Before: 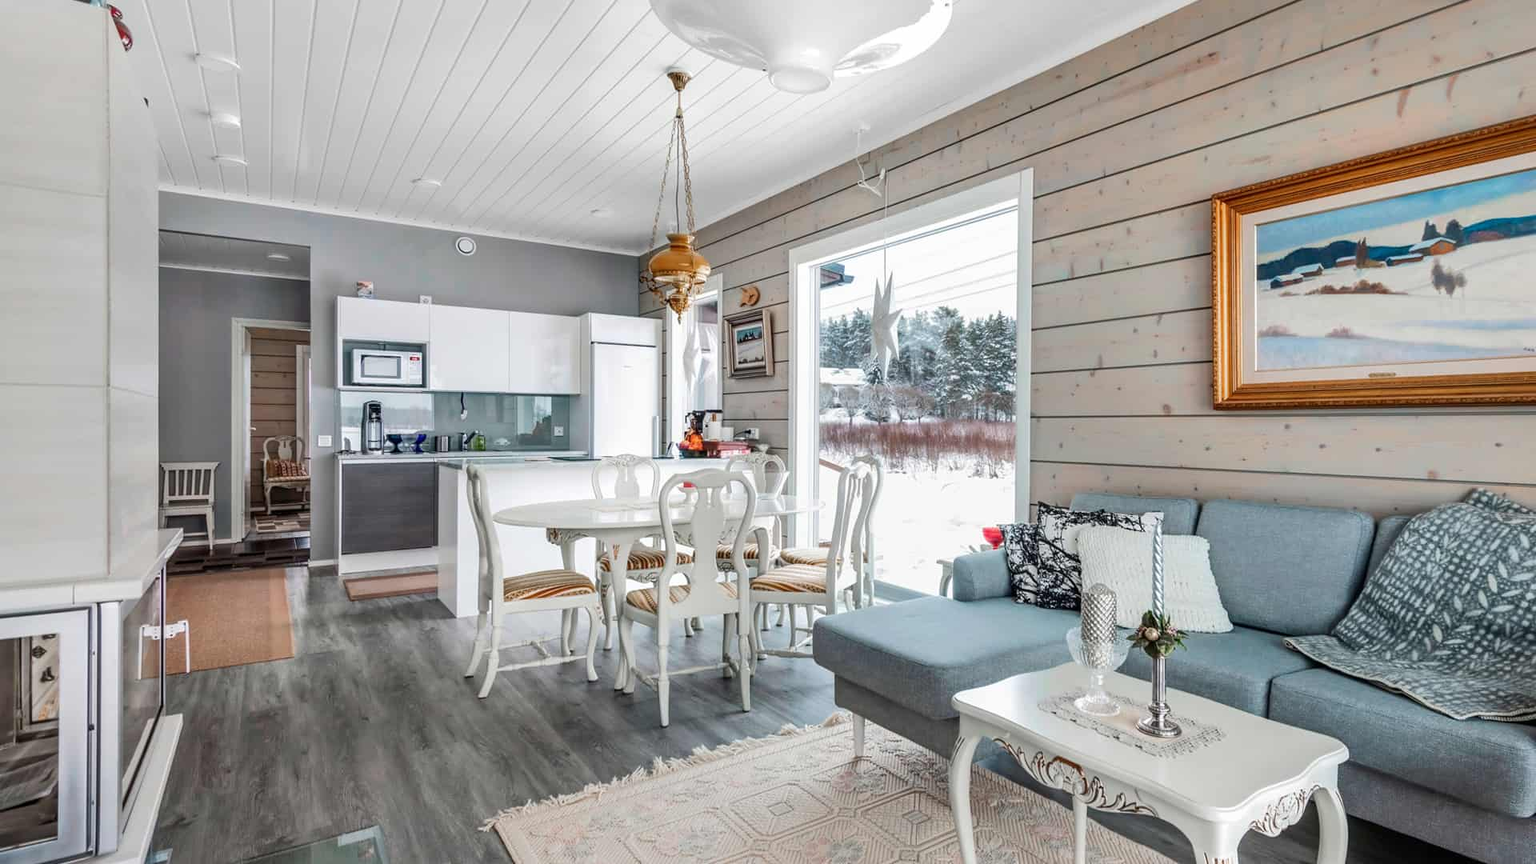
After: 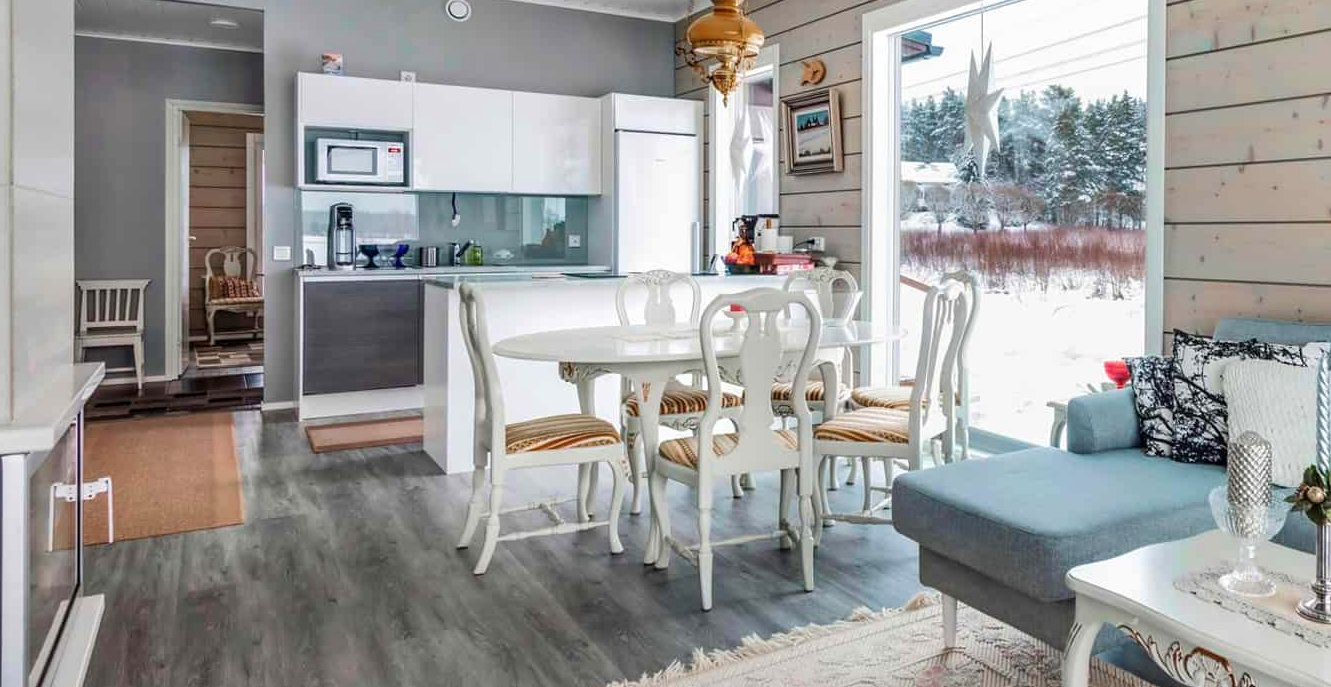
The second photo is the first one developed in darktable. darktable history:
velvia: on, module defaults
crop: left 6.488%, top 27.668%, right 24.183%, bottom 8.656%
